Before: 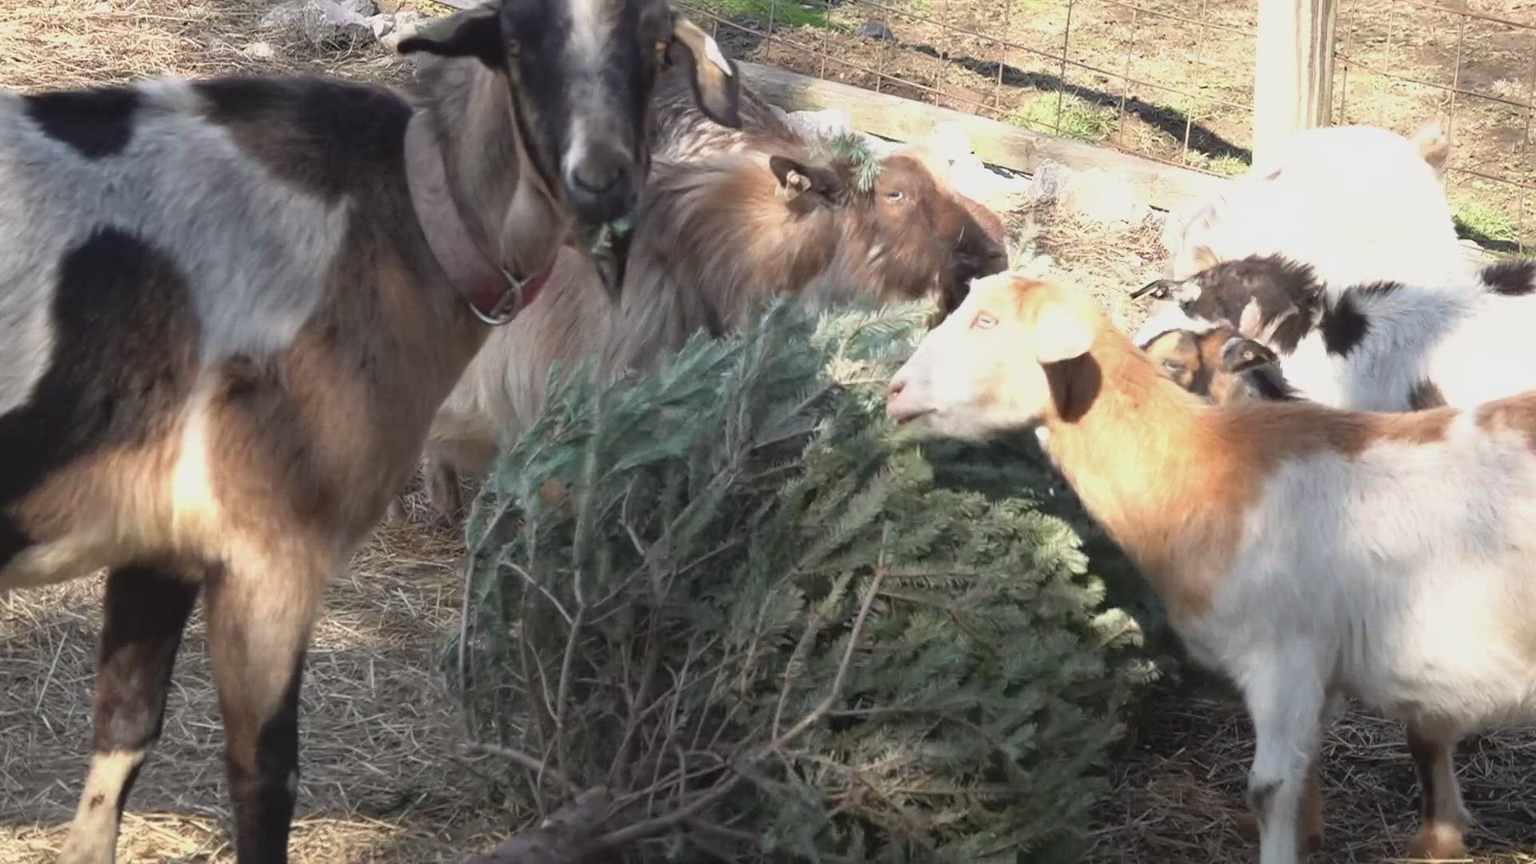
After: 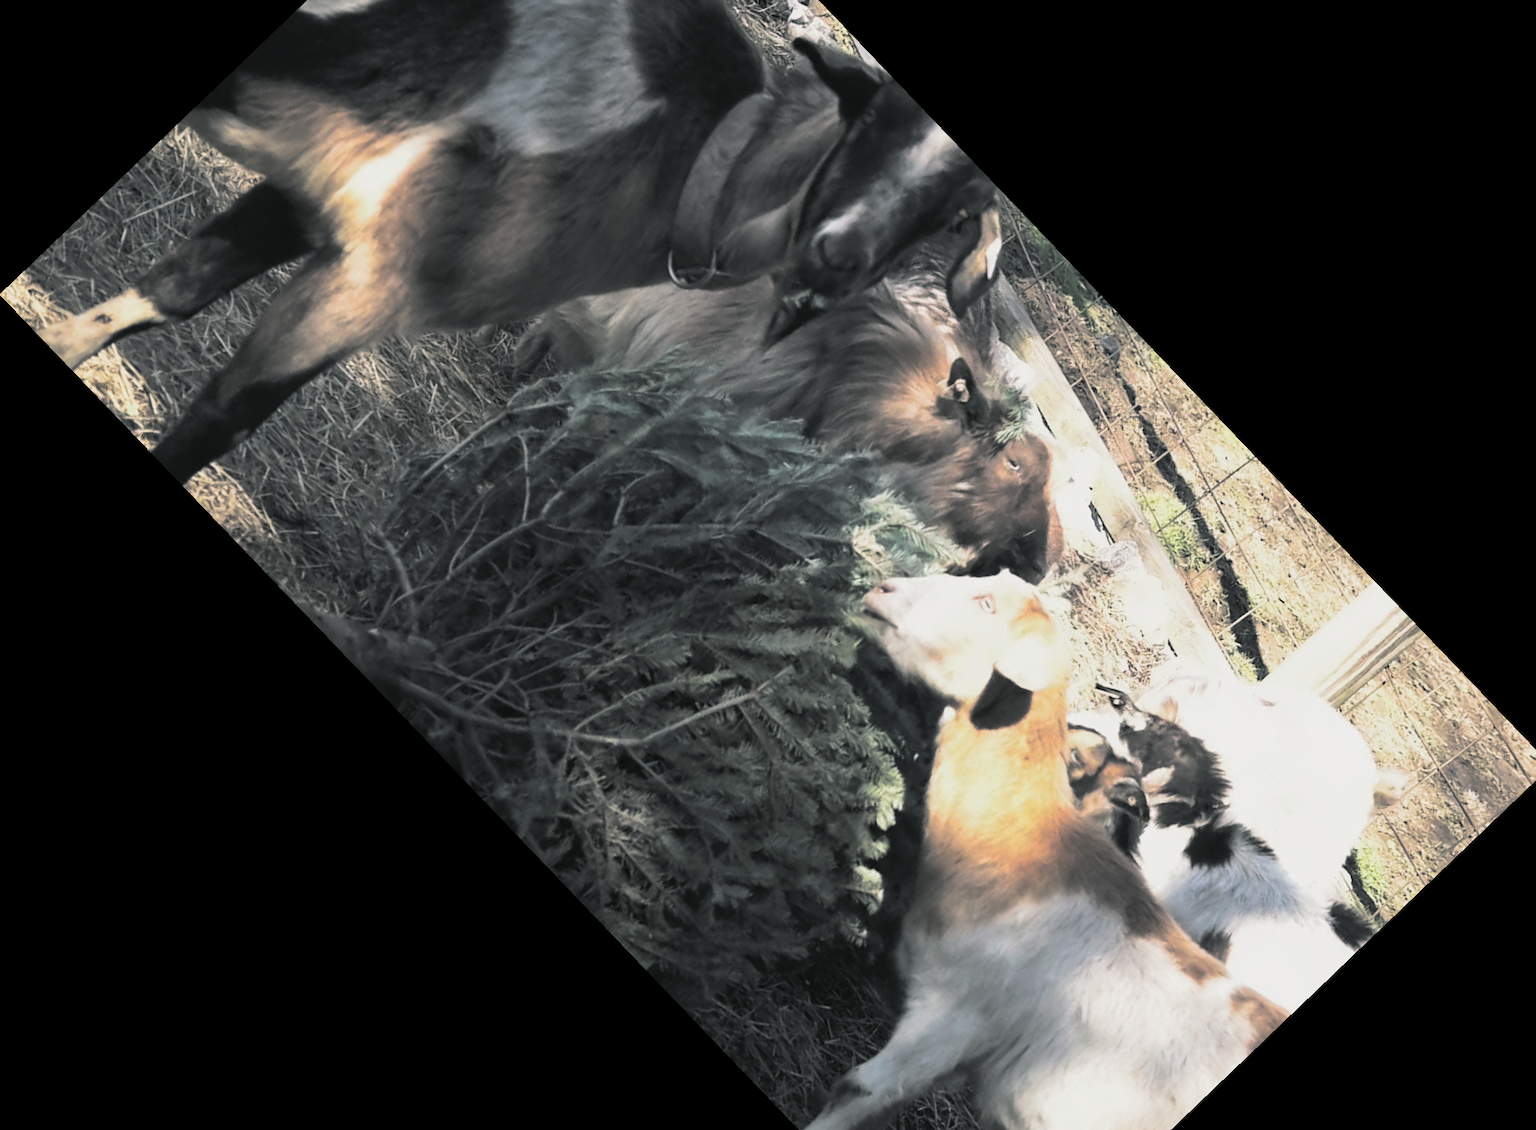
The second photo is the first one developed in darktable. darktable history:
crop and rotate: angle -46.26°, top 16.234%, right 0.912%, bottom 11.704%
split-toning: shadows › hue 190.8°, shadows › saturation 0.05, highlights › hue 54°, highlights › saturation 0.05, compress 0%
tone curve: curves: ch0 [(0, 0) (0.003, 0.012) (0.011, 0.015) (0.025, 0.02) (0.044, 0.032) (0.069, 0.044) (0.1, 0.063) (0.136, 0.085) (0.177, 0.121) (0.224, 0.159) (0.277, 0.207) (0.335, 0.261) (0.399, 0.328) (0.468, 0.41) (0.543, 0.506) (0.623, 0.609) (0.709, 0.719) (0.801, 0.82) (0.898, 0.907) (1, 1)], preserve colors none
